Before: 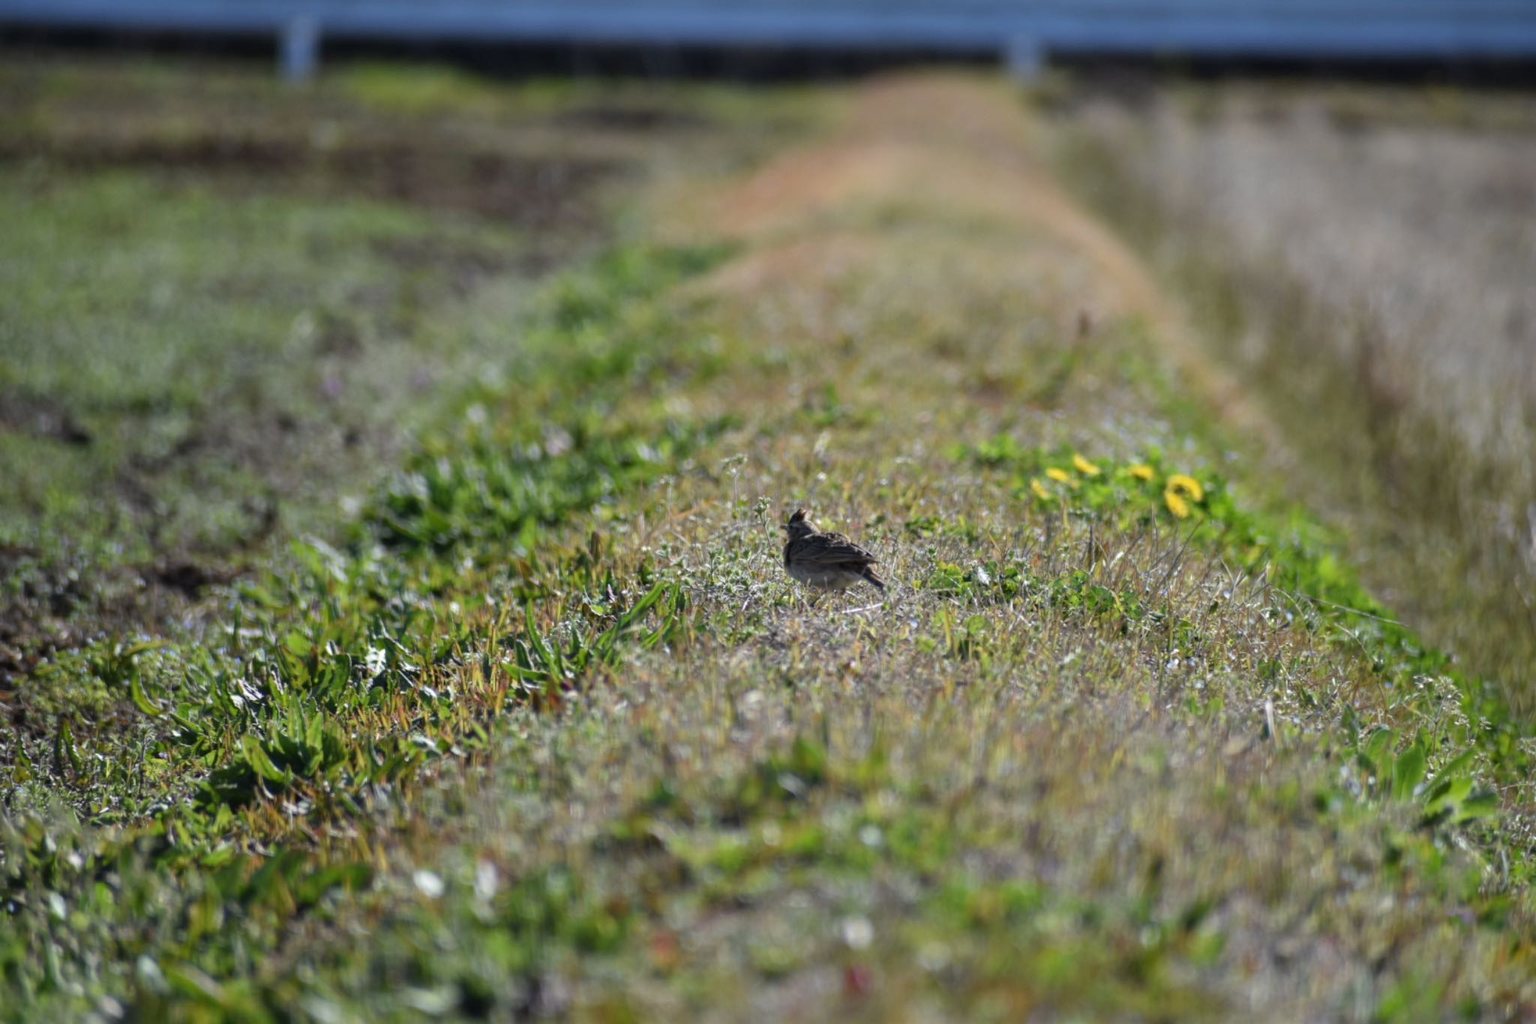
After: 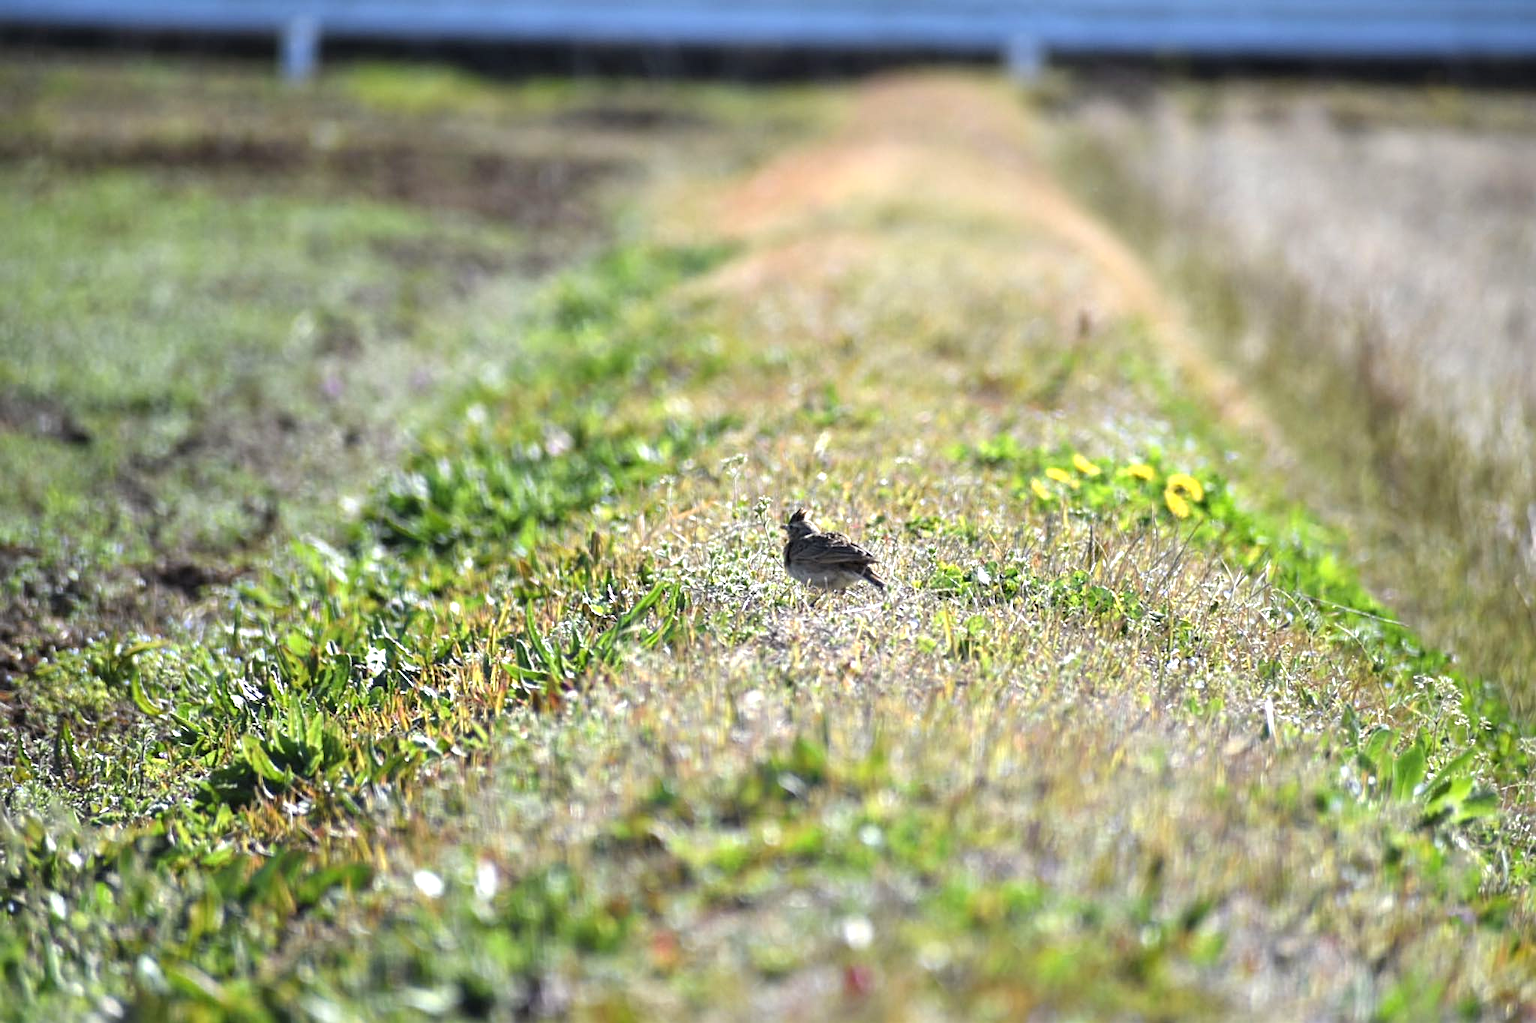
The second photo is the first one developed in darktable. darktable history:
exposure: black level correction 0, exposure 1.1 EV, compensate highlight preservation false
sharpen: on, module defaults
levels: levels [0.026, 0.507, 0.987]
